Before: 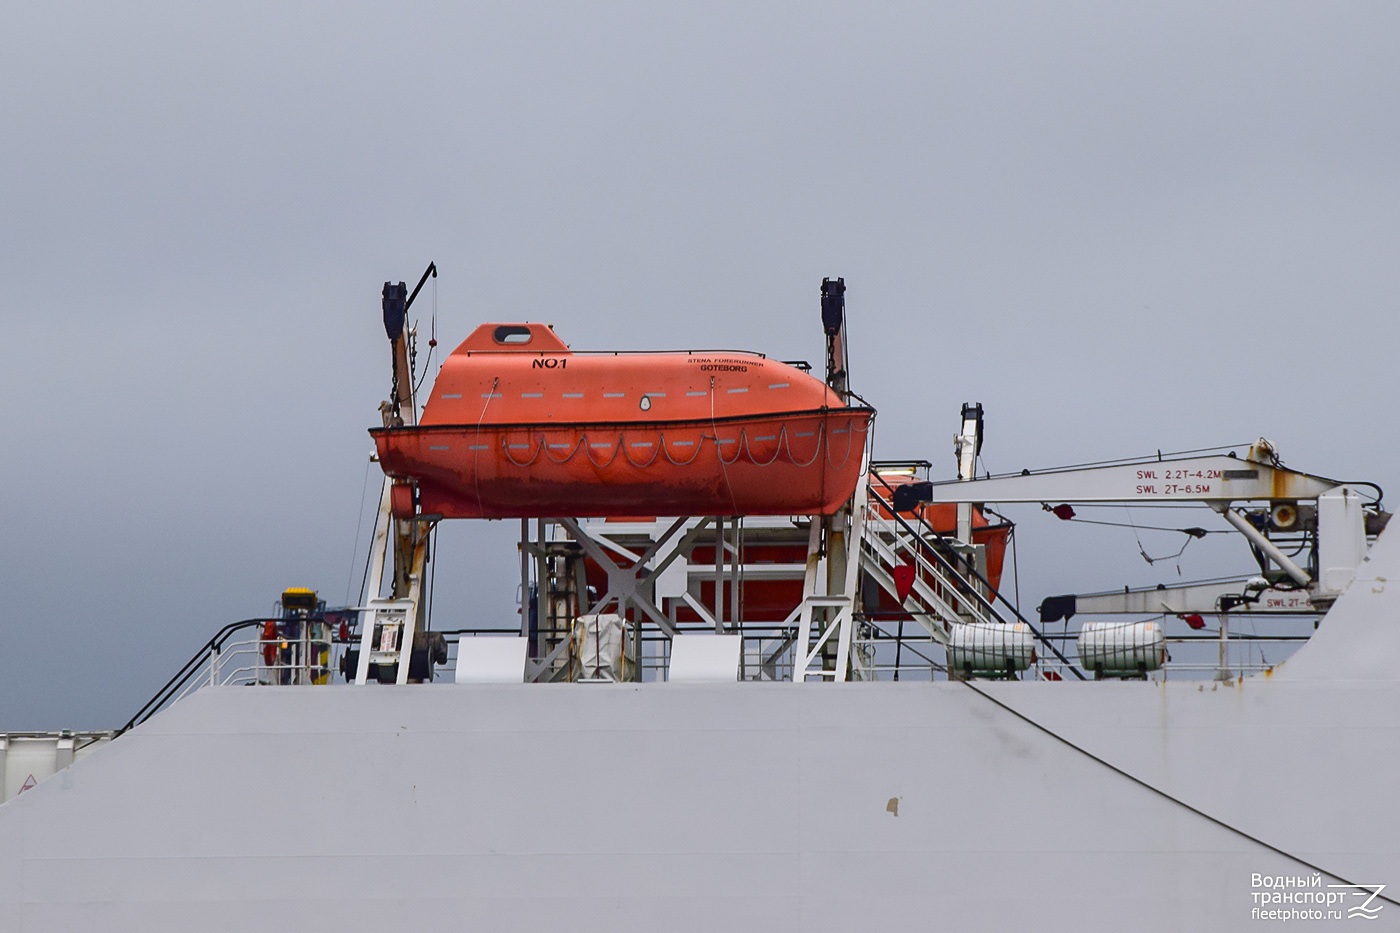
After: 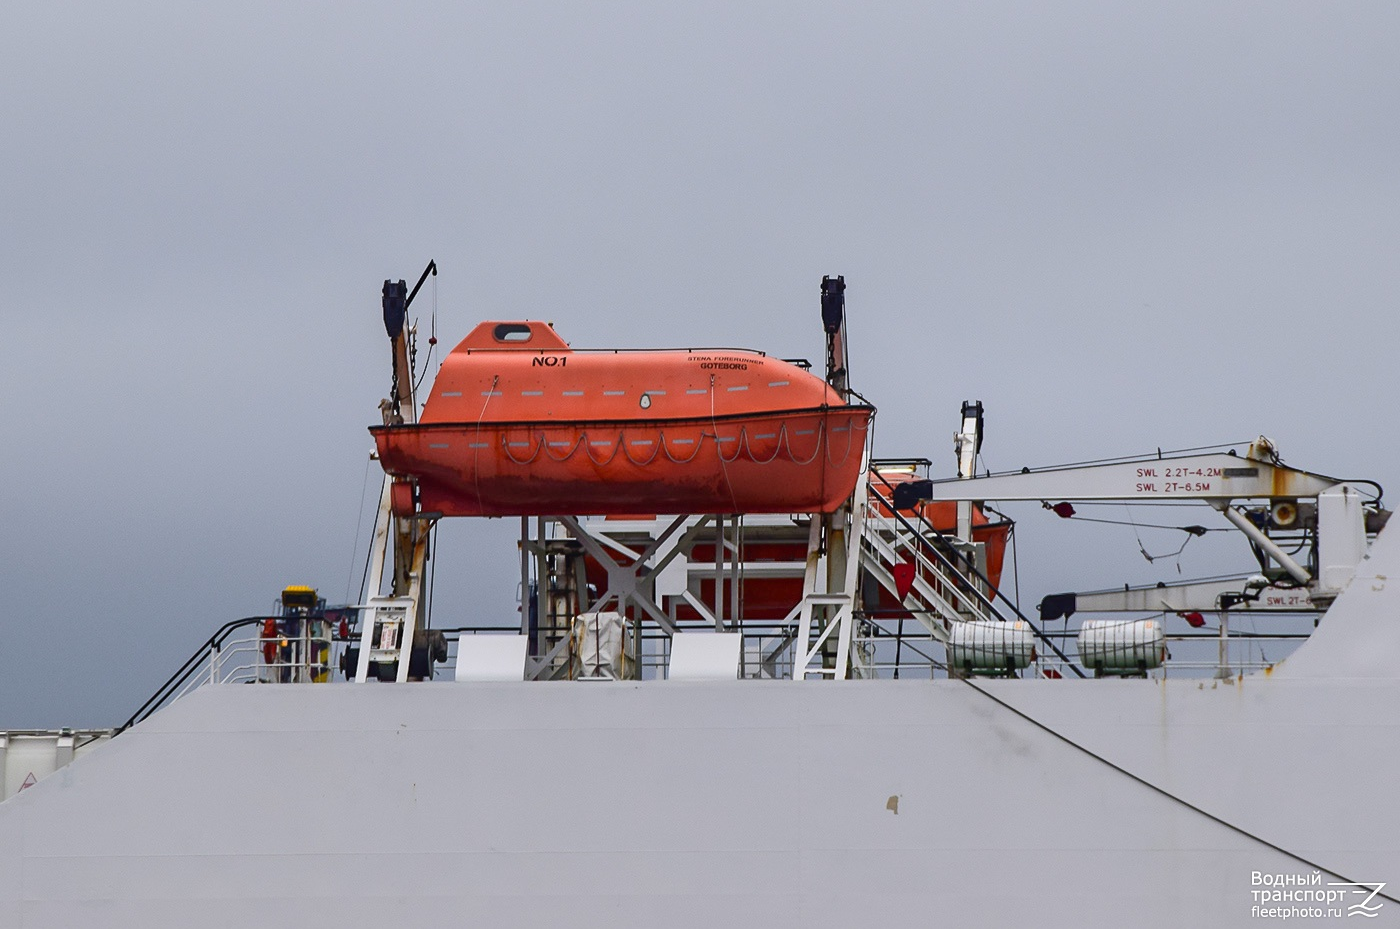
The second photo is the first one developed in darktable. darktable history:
crop: top 0.231%, bottom 0.149%
exposure: compensate highlight preservation false
